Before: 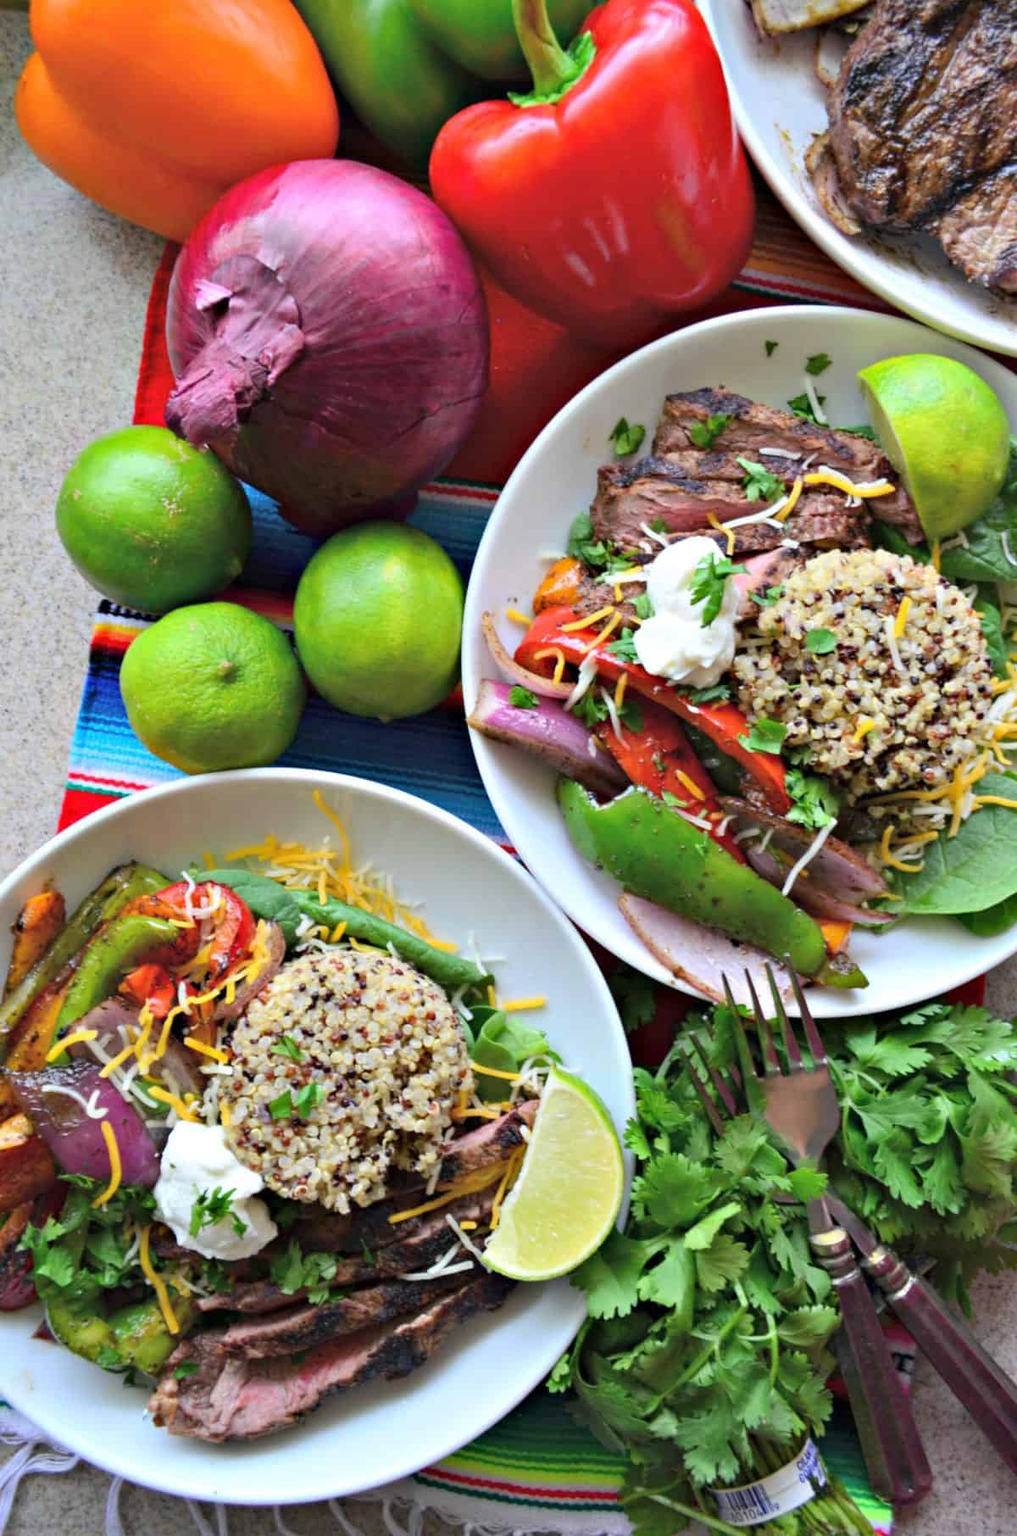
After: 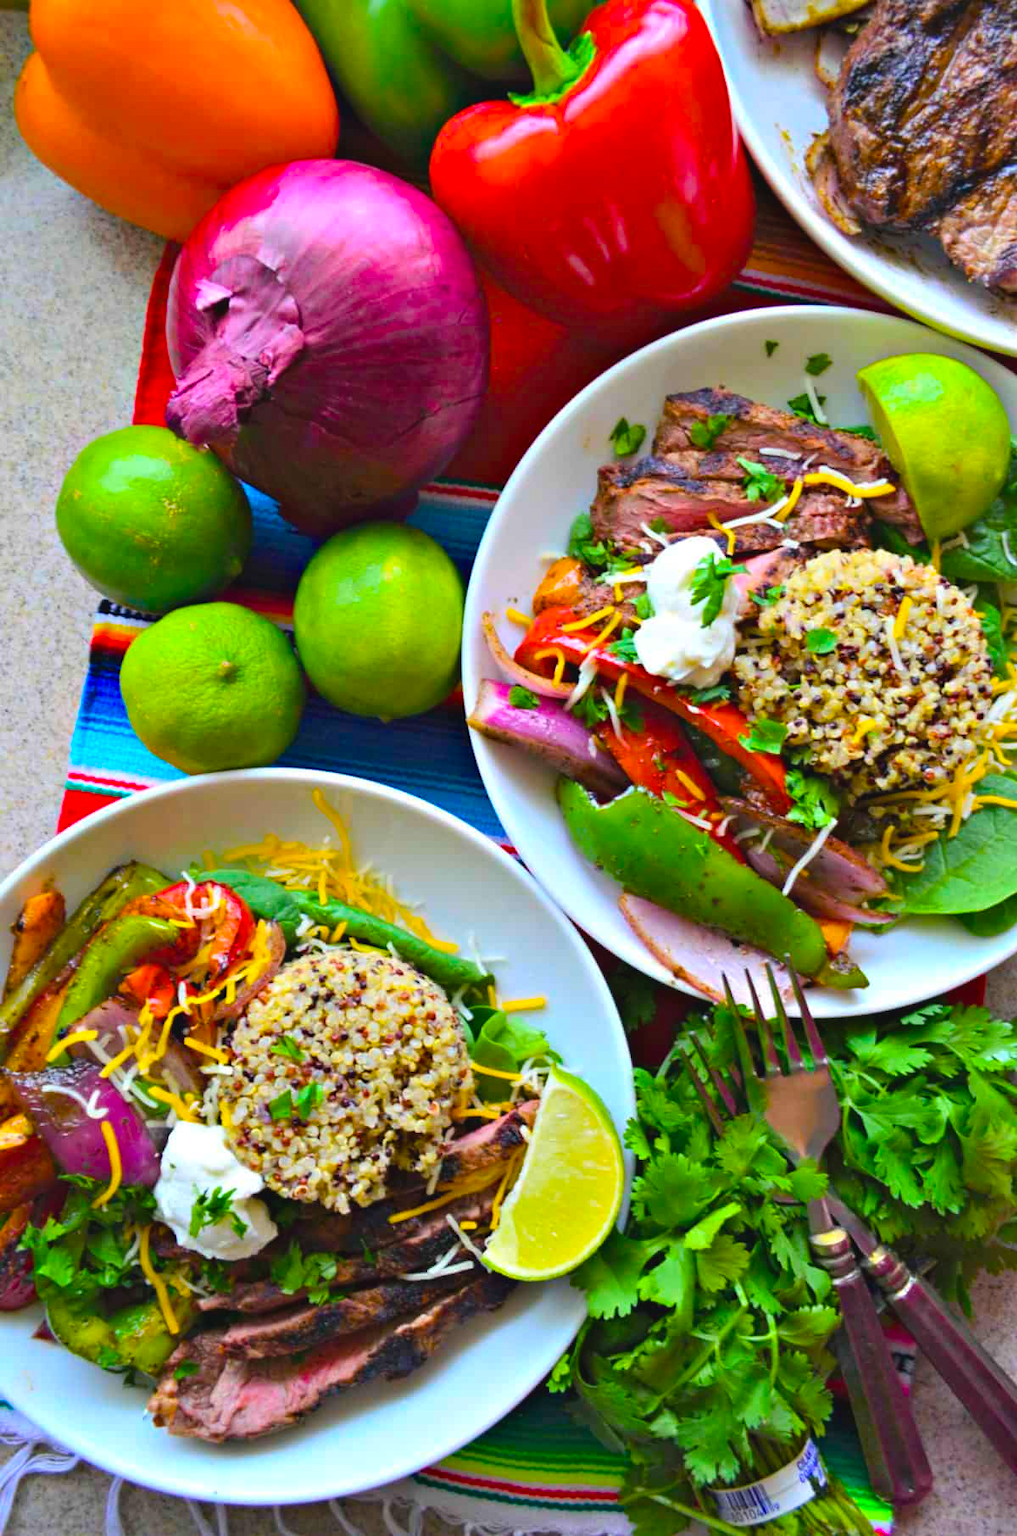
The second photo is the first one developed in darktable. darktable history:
color balance rgb: global offset › luminance 0.472%, linear chroma grading › global chroma 24.356%, perceptual saturation grading › global saturation 19.641%, global vibrance 41.312%
